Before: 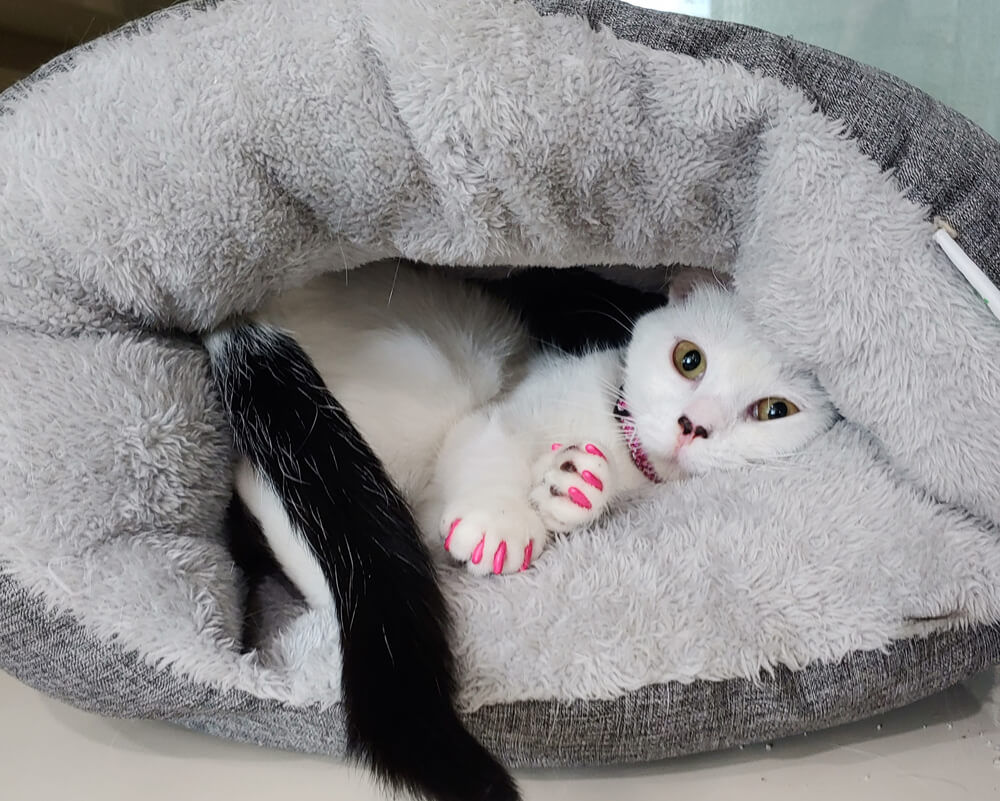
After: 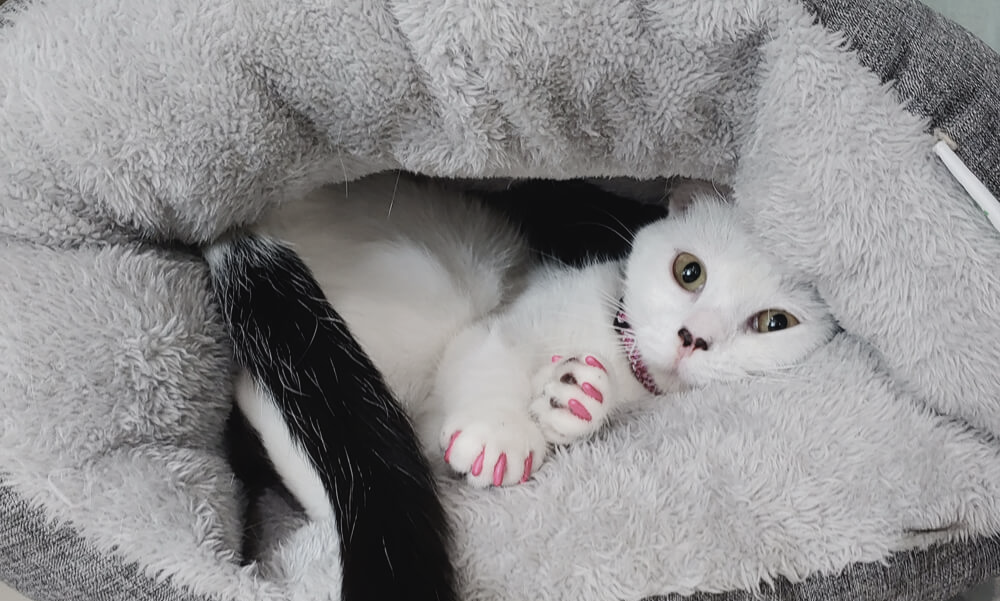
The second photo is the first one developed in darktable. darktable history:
contrast brightness saturation: contrast -0.061, saturation -0.405
crop: top 11.035%, bottom 13.884%
